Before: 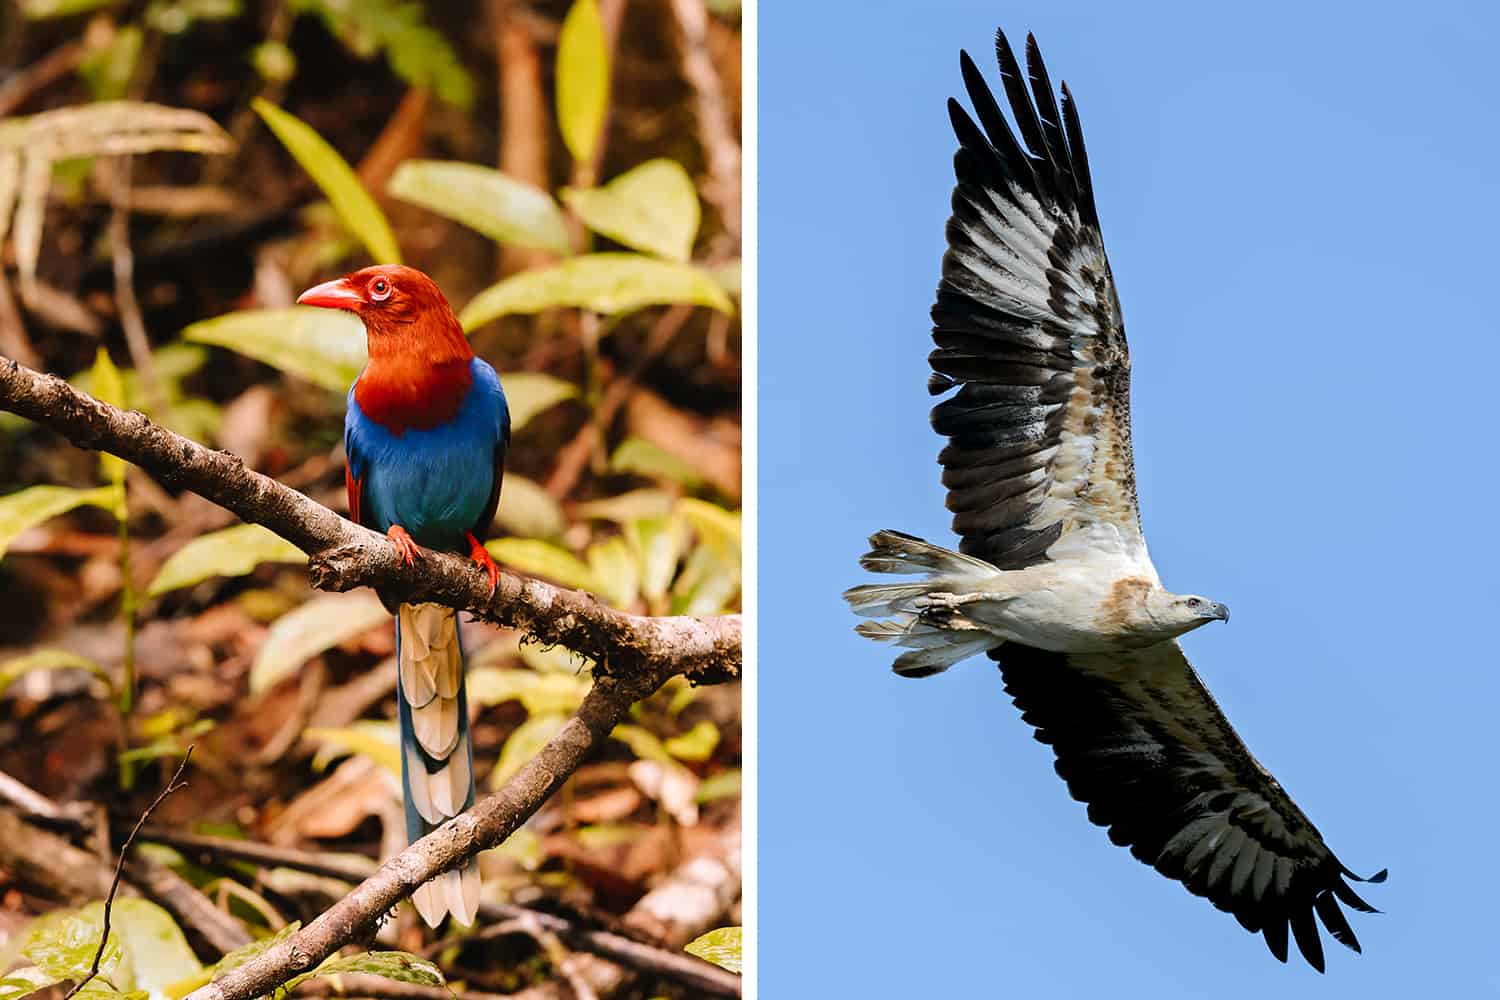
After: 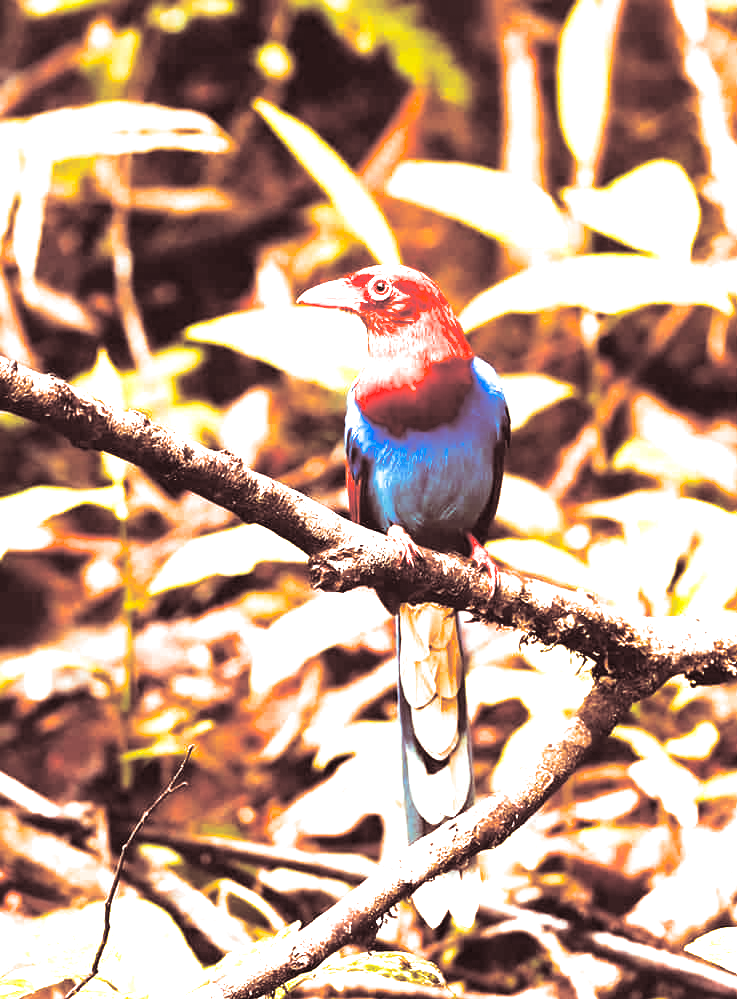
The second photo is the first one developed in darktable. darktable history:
split-toning: shadows › saturation 0.3, highlights › hue 180°, highlights › saturation 0.3, compress 0%
exposure: black level correction 0, exposure 1.741 EV, compensate exposure bias true, compensate highlight preservation false
crop and rotate: left 0%, top 0%, right 50.845%
color balance rgb: shadows lift › chroma 2%, shadows lift › hue 50°, power › hue 60°, highlights gain › chroma 1%, highlights gain › hue 60°, global offset › luminance 0.25%, global vibrance 30%
